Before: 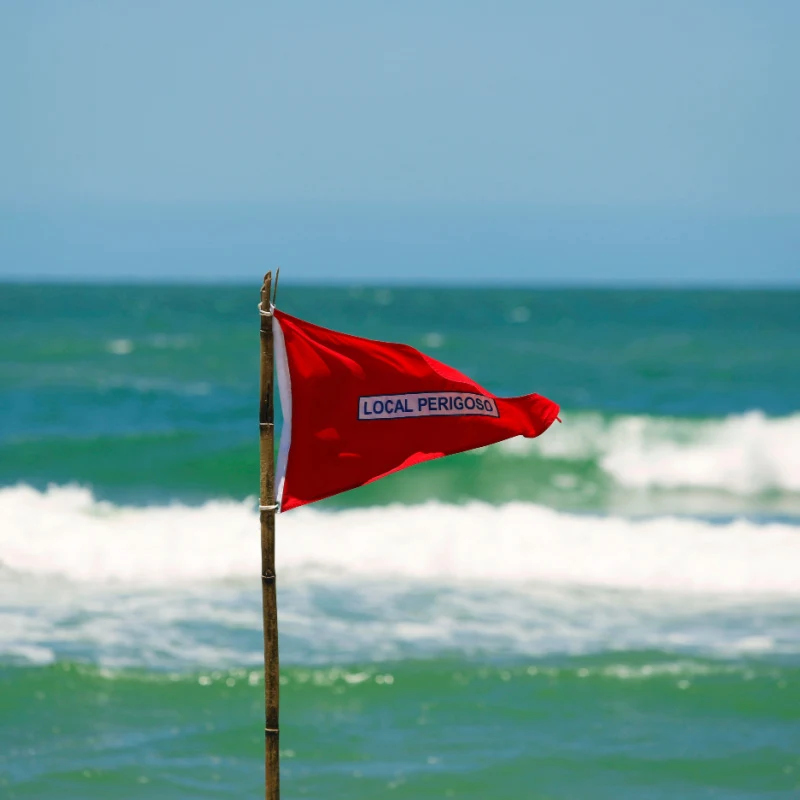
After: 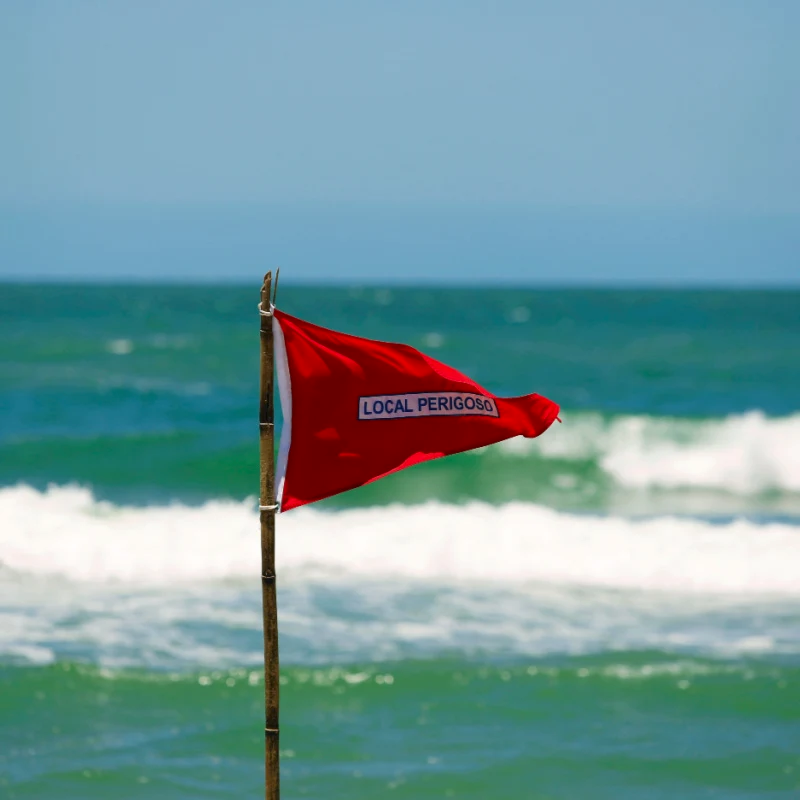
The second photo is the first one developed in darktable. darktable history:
contrast brightness saturation: contrast 0.027, brightness -0.035
